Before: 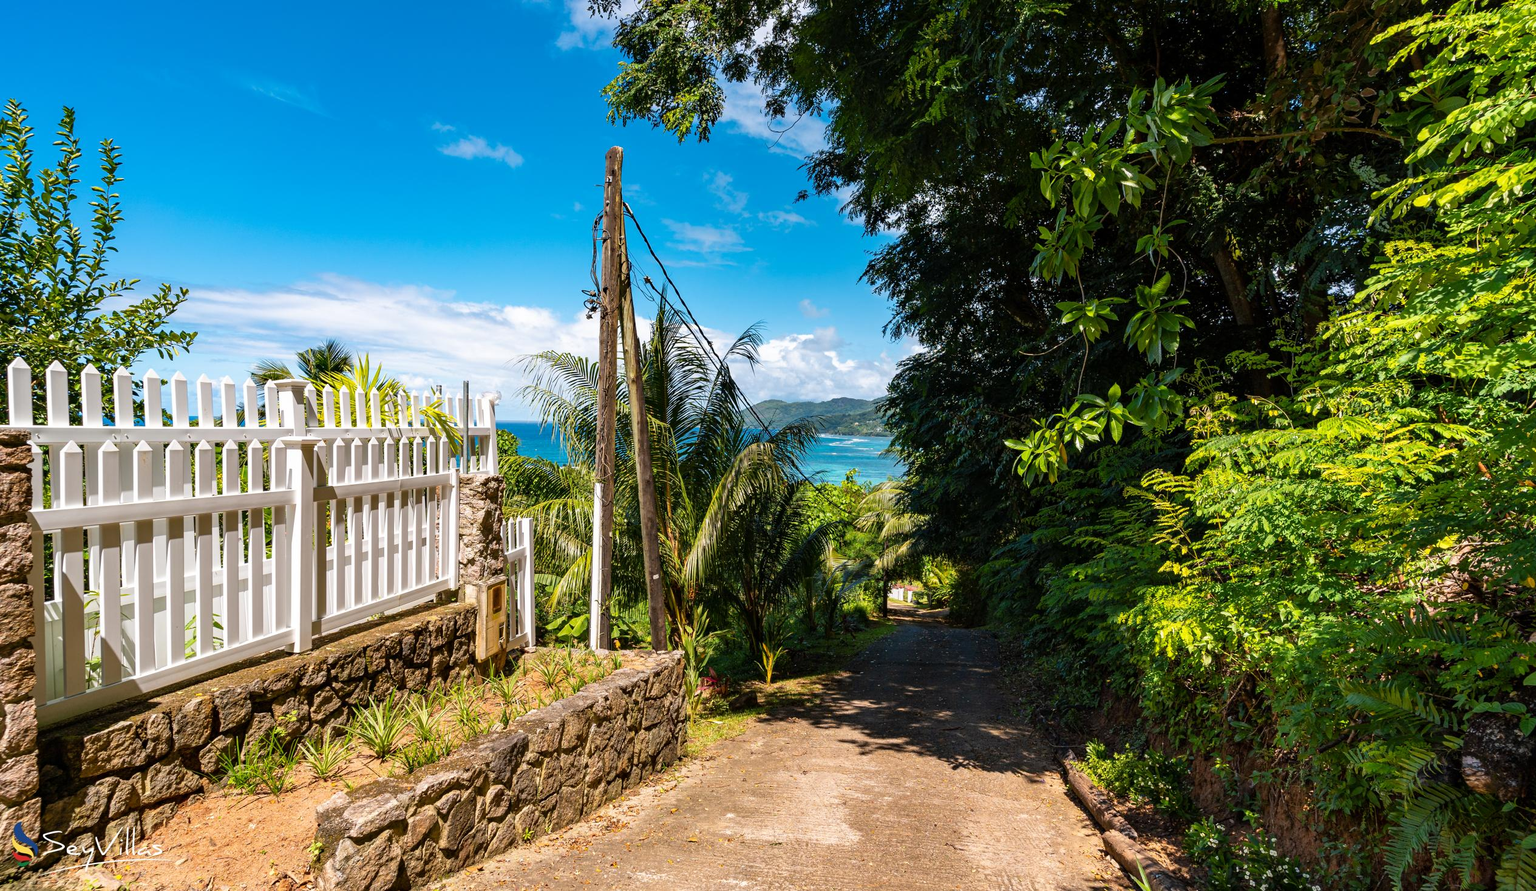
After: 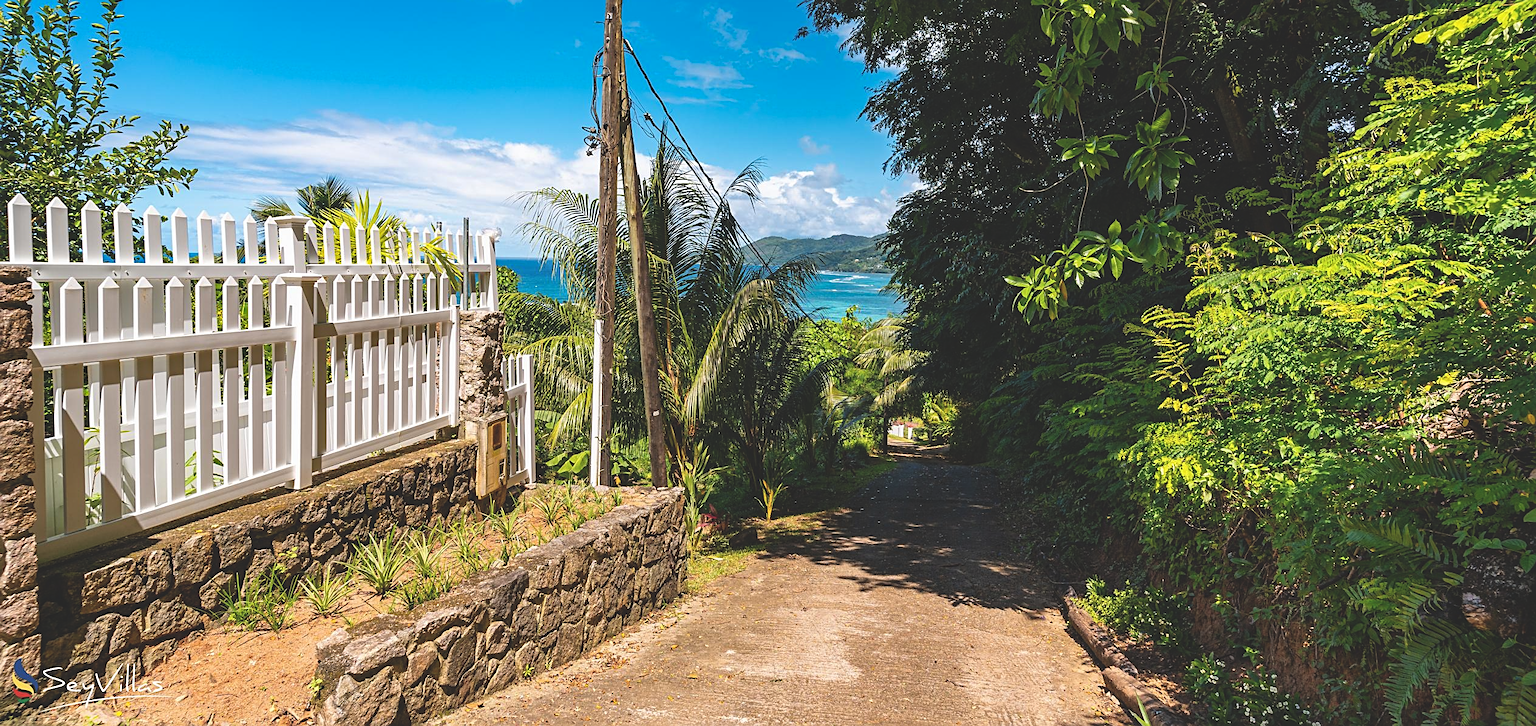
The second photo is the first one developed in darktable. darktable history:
haze removal: compatibility mode true, adaptive false
exposure: black level correction -0.021, exposure -0.033 EV, compensate exposure bias true, compensate highlight preservation false
crop and rotate: top 18.348%
sharpen: on, module defaults
